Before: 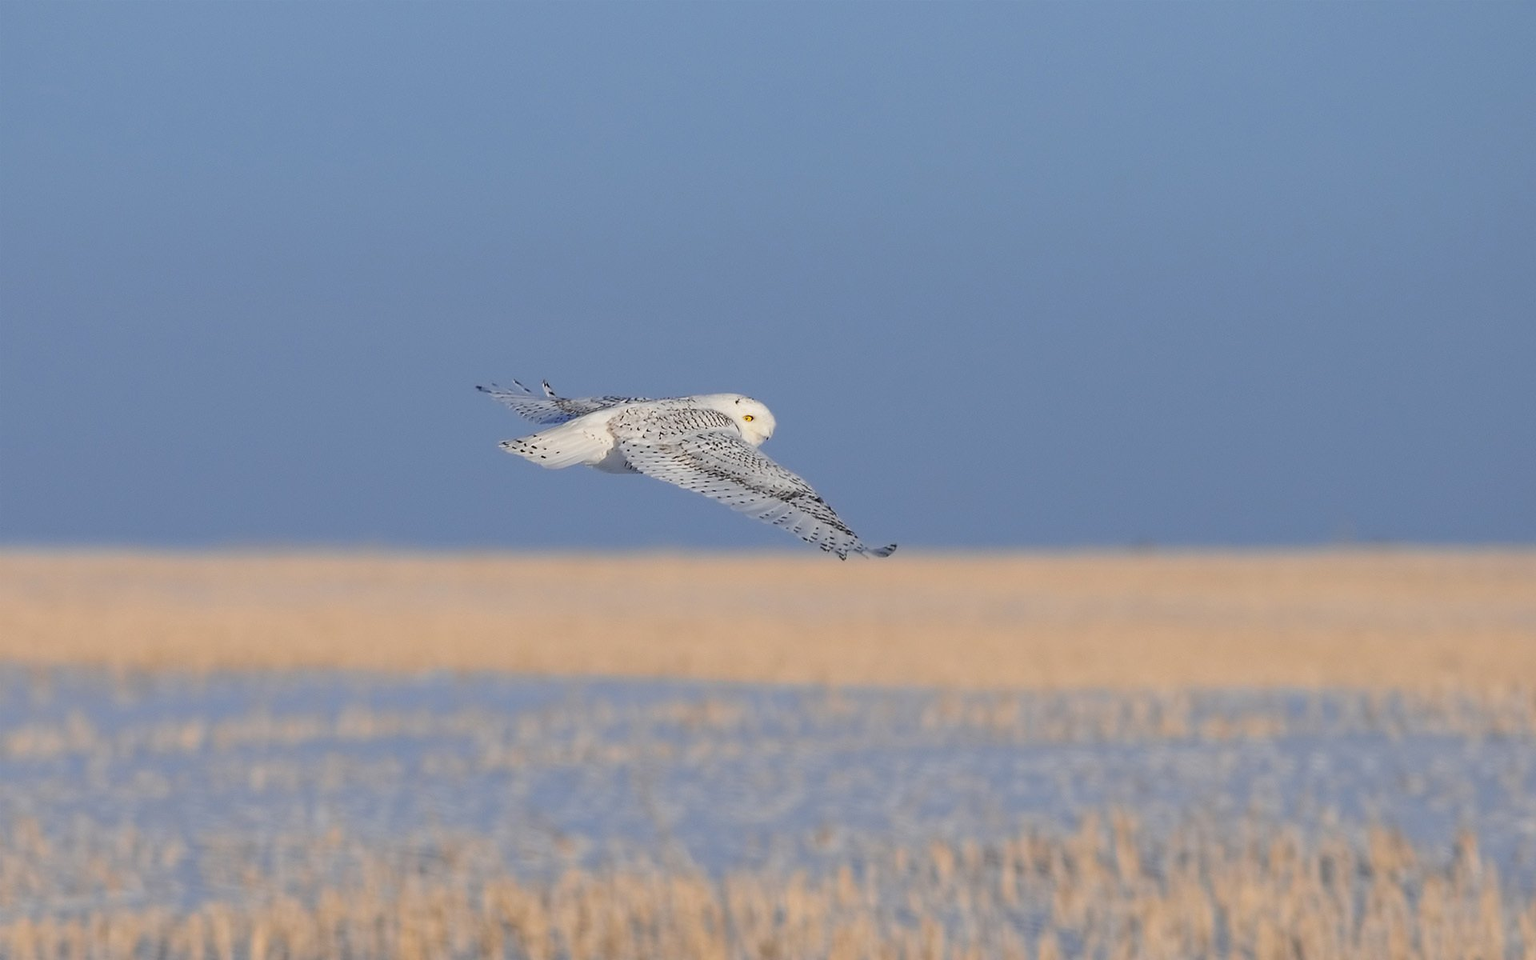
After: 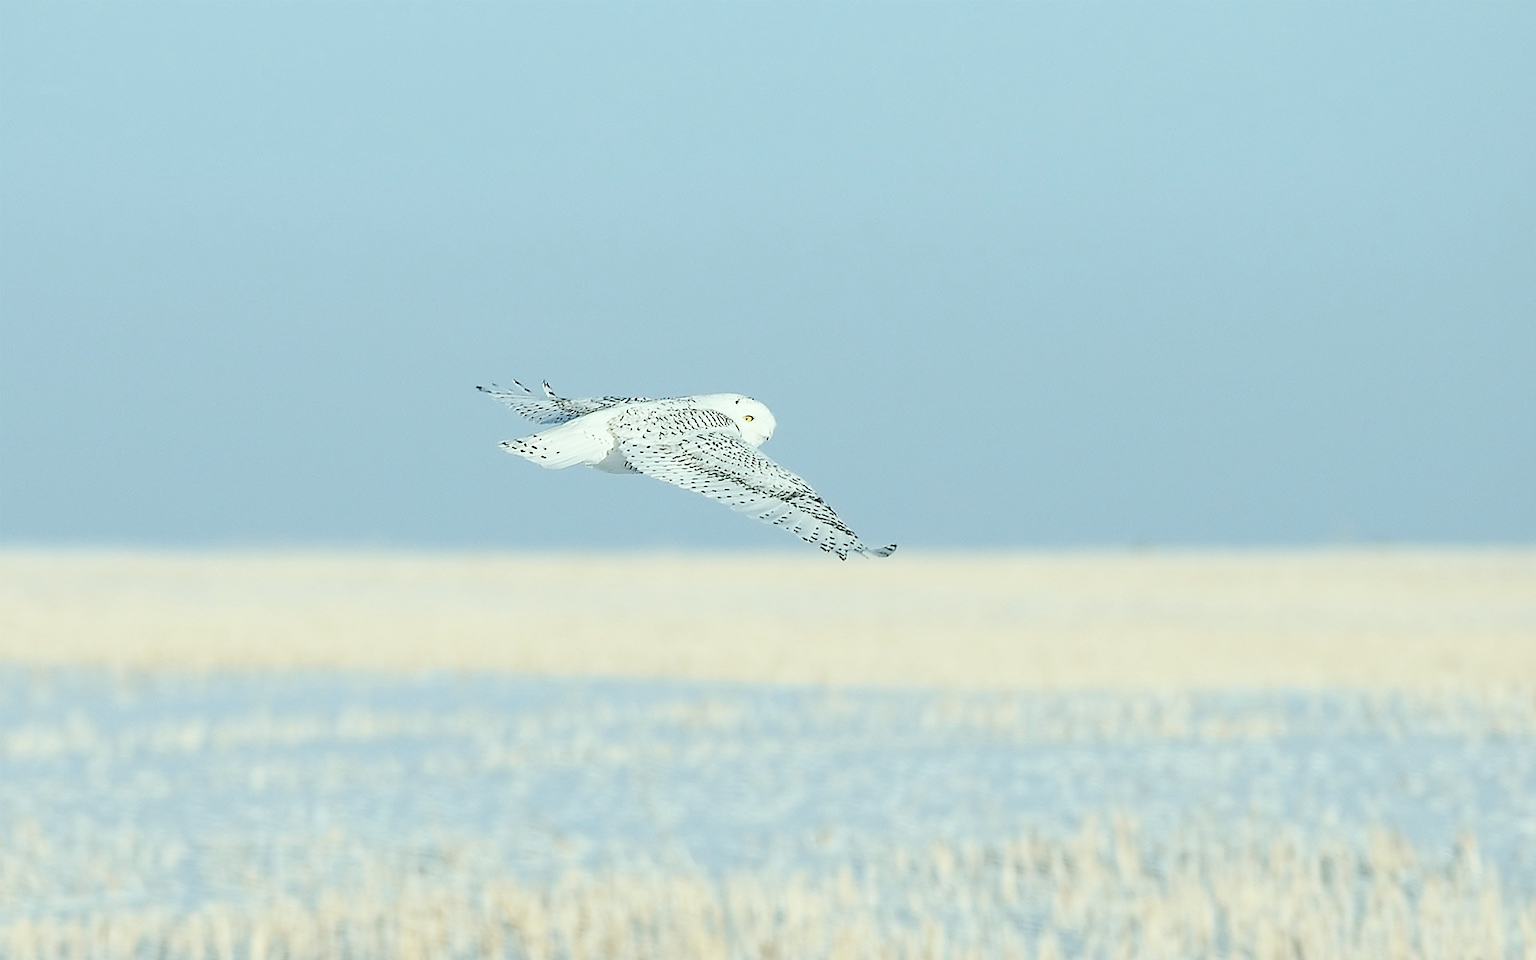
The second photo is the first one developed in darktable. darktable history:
contrast brightness saturation: brightness 0.18, saturation -0.5
base curve: curves: ch0 [(0, 0) (0.028, 0.03) (0.121, 0.232) (0.46, 0.748) (0.859, 0.968) (1, 1)], preserve colors none
color balance rgb: shadows lift › chroma 11.71%, shadows lift › hue 133.46°, highlights gain › chroma 4%, highlights gain › hue 200.2°, perceptual saturation grading › global saturation 18.05%
color correction: highlights a* -2.68, highlights b* 2.57
sharpen: radius 1.4, amount 1.25, threshold 0.7
